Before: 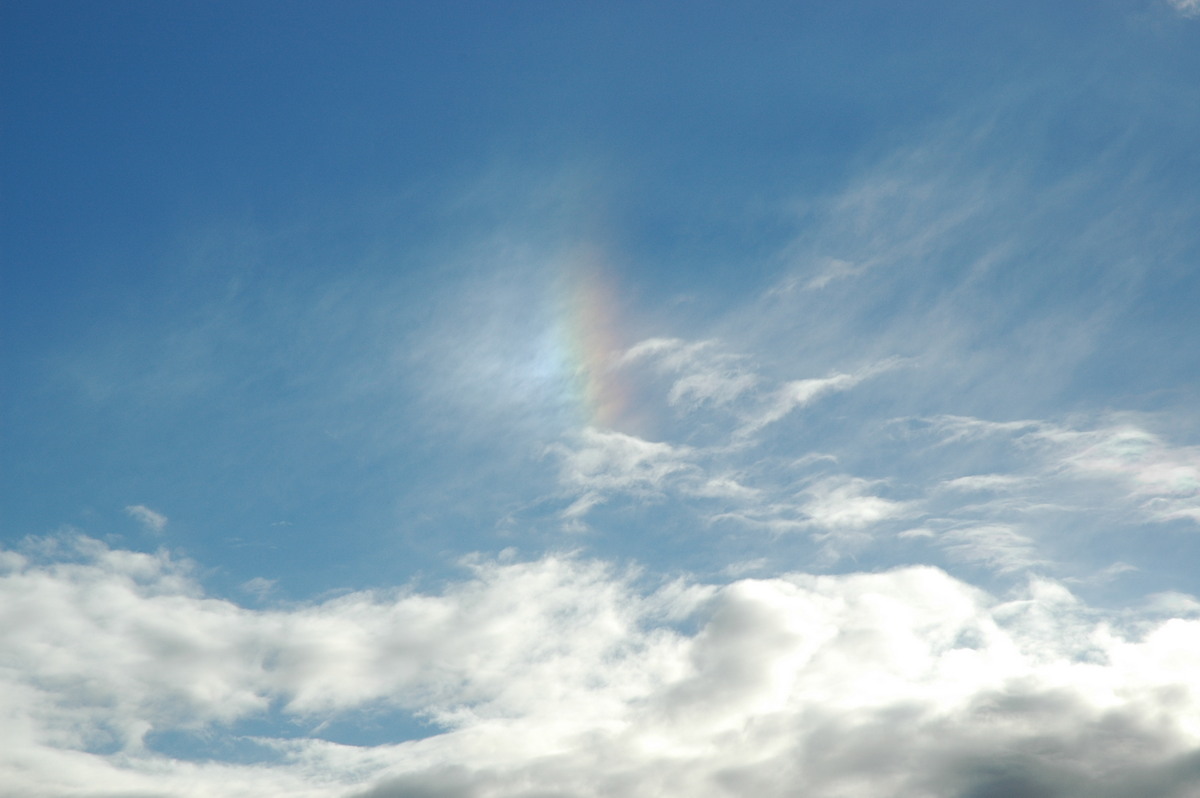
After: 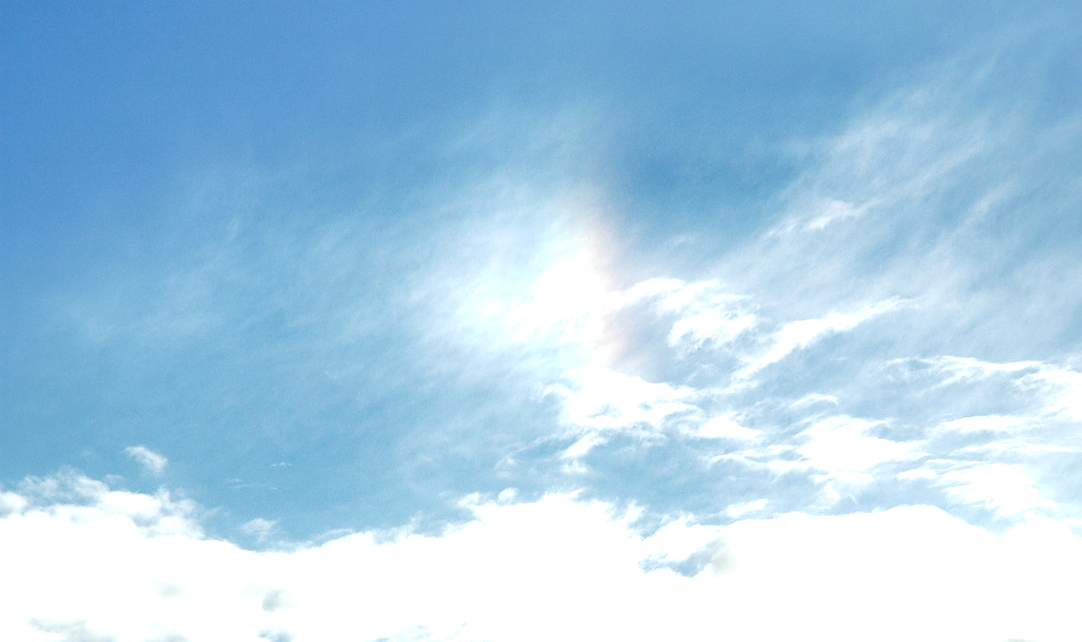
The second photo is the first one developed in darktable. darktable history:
tone curve: curves: ch0 [(0.017, 0) (0.107, 0.071) (0.295, 0.264) (0.447, 0.507) (0.54, 0.618) (0.733, 0.791) (0.879, 0.898) (1, 0.97)]; ch1 [(0, 0) (0.393, 0.415) (0.447, 0.448) (0.485, 0.497) (0.523, 0.515) (0.544, 0.55) (0.59, 0.609) (0.686, 0.686) (1, 1)]; ch2 [(0, 0) (0.369, 0.388) (0.449, 0.431) (0.499, 0.5) (0.521, 0.505) (0.53, 0.538) (0.579, 0.601) (0.669, 0.733) (1, 1)], preserve colors none
tone equalizer: -8 EV -0.451 EV, -7 EV -0.373 EV, -6 EV -0.316 EV, -5 EV -0.227 EV, -3 EV 0.222 EV, -2 EV 0.318 EV, -1 EV 0.408 EV, +0 EV 0.435 EV, mask exposure compensation -0.503 EV
crop: top 7.453%, right 9.781%, bottom 12.037%
exposure: black level correction 0, exposure 0.703 EV, compensate highlight preservation false
local contrast: detail 130%
color balance rgb: linear chroma grading › global chroma 0.8%, perceptual saturation grading › global saturation 2.871%
shadows and highlights: on, module defaults
